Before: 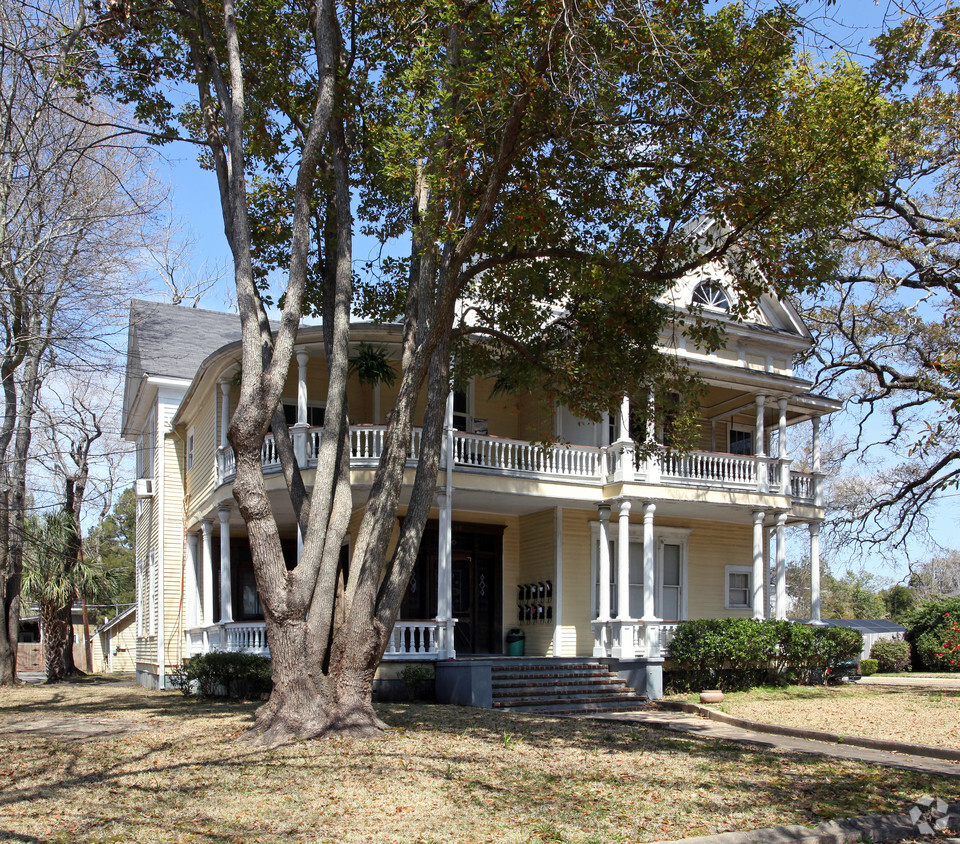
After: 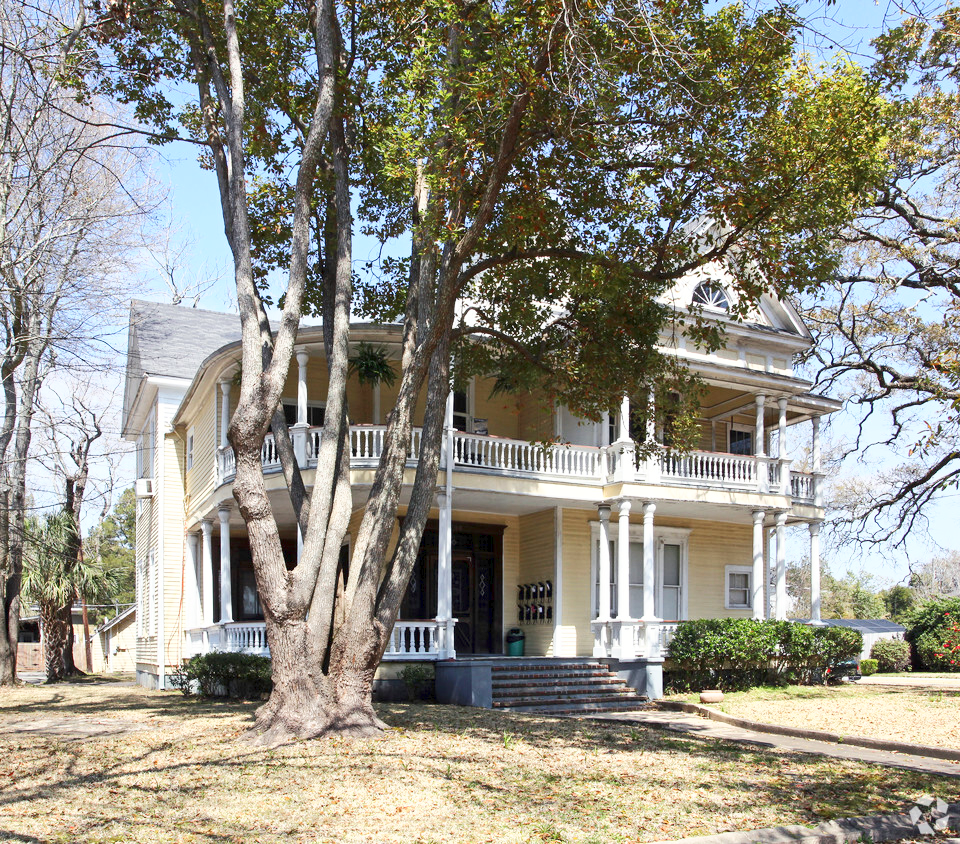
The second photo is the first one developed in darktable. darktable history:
base curve: curves: ch0 [(0, 0) (0.204, 0.334) (0.55, 0.733) (1, 1)], preserve colors none
tone curve: curves: ch0 [(0, 0) (0.003, 0.024) (0.011, 0.029) (0.025, 0.044) (0.044, 0.072) (0.069, 0.104) (0.1, 0.131) (0.136, 0.159) (0.177, 0.191) (0.224, 0.245) (0.277, 0.298) (0.335, 0.354) (0.399, 0.428) (0.468, 0.503) (0.543, 0.596) (0.623, 0.684) (0.709, 0.781) (0.801, 0.843) (0.898, 0.946) (1, 1)]
